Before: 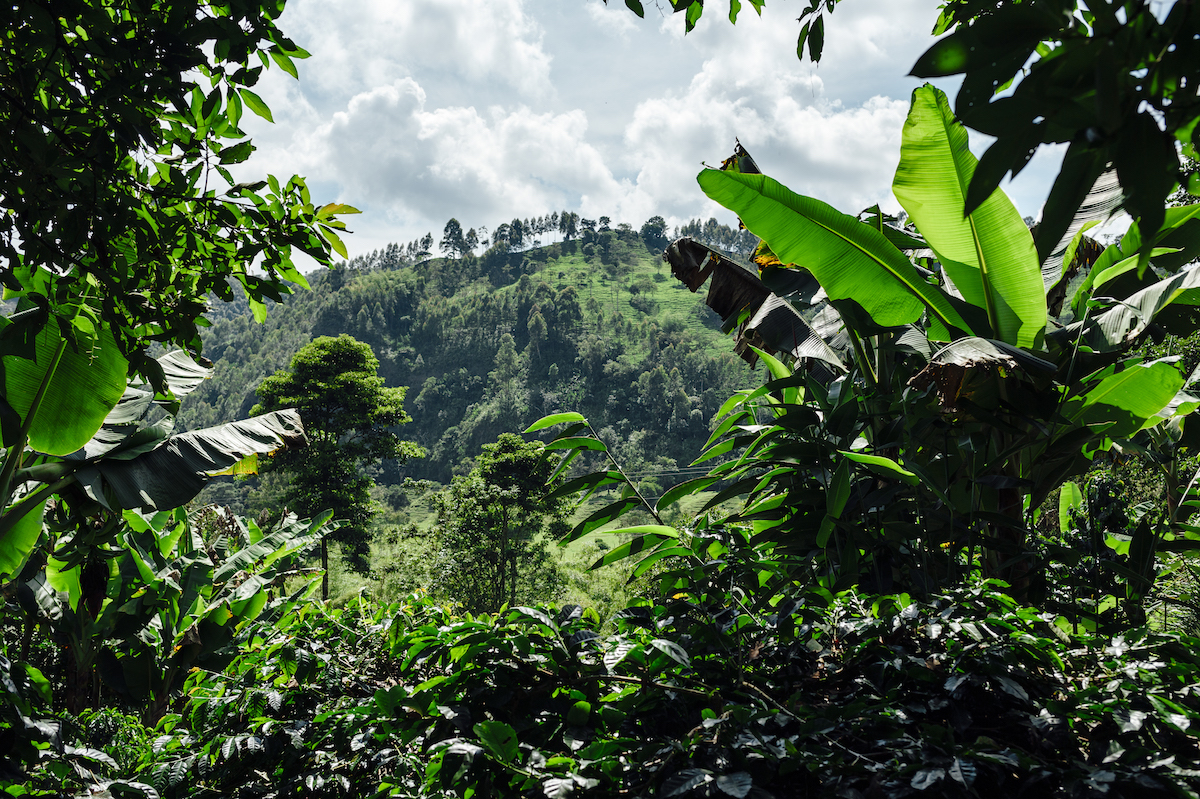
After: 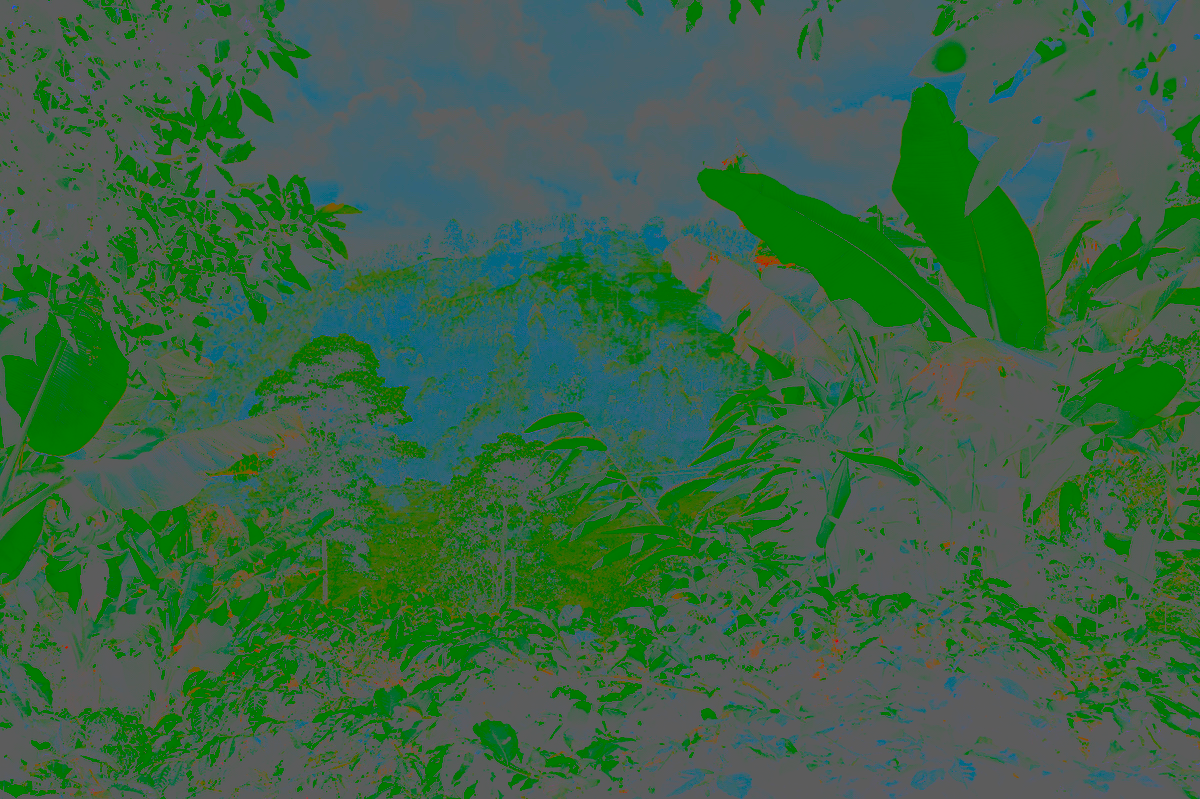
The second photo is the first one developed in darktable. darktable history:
contrast brightness saturation: contrast -0.99, brightness -0.17, saturation 0.75
base curve: curves: ch0 [(0, 0) (0.472, 0.455) (1, 1)], preserve colors none
